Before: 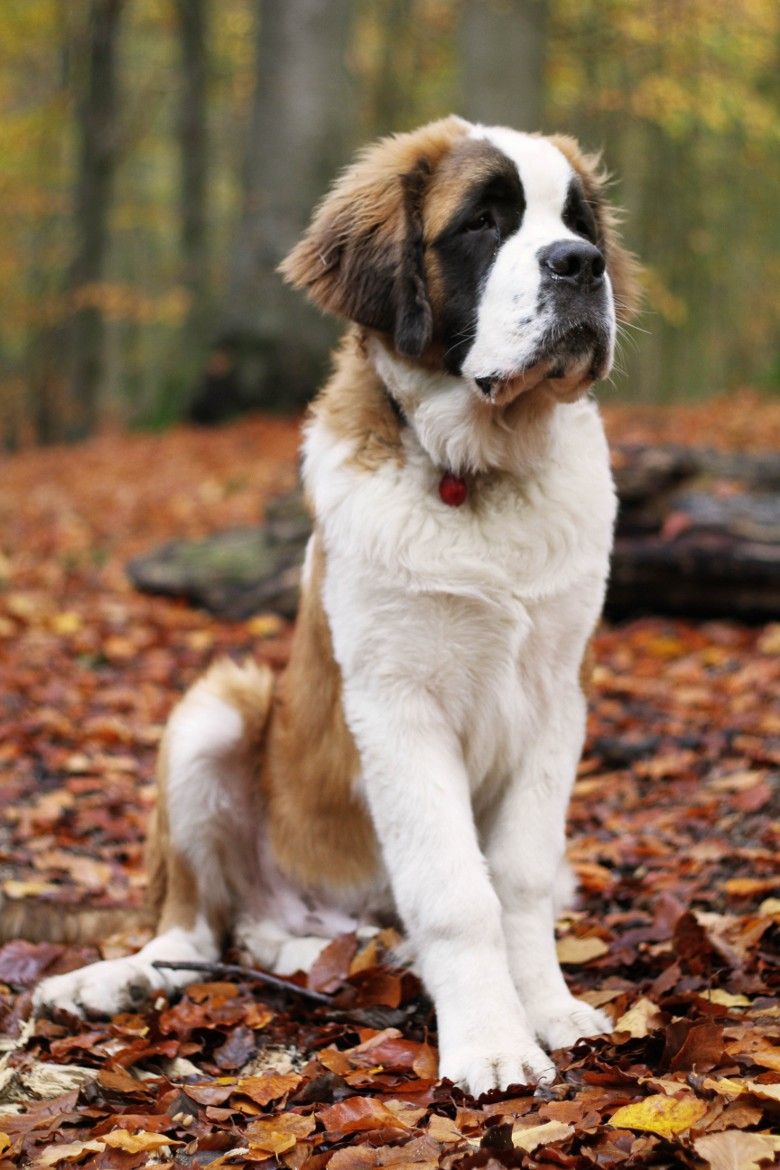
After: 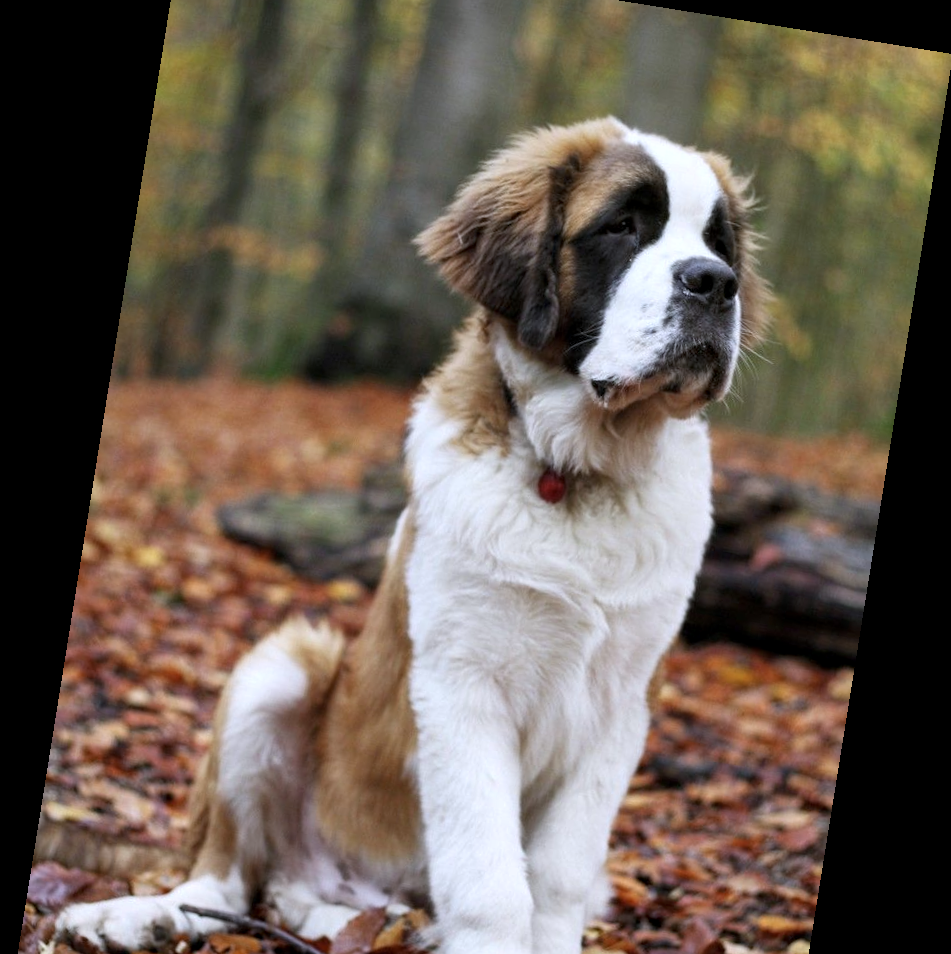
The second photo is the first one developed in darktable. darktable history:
crop: left 0.387%, top 5.469%, bottom 19.809%
local contrast: highlights 100%, shadows 100%, detail 120%, midtone range 0.2
white balance: red 0.954, blue 1.079
contrast brightness saturation: saturation -0.1
rotate and perspective: rotation 9.12°, automatic cropping off
exposure: black level correction 0.001, compensate highlight preservation false
tone equalizer: on, module defaults
